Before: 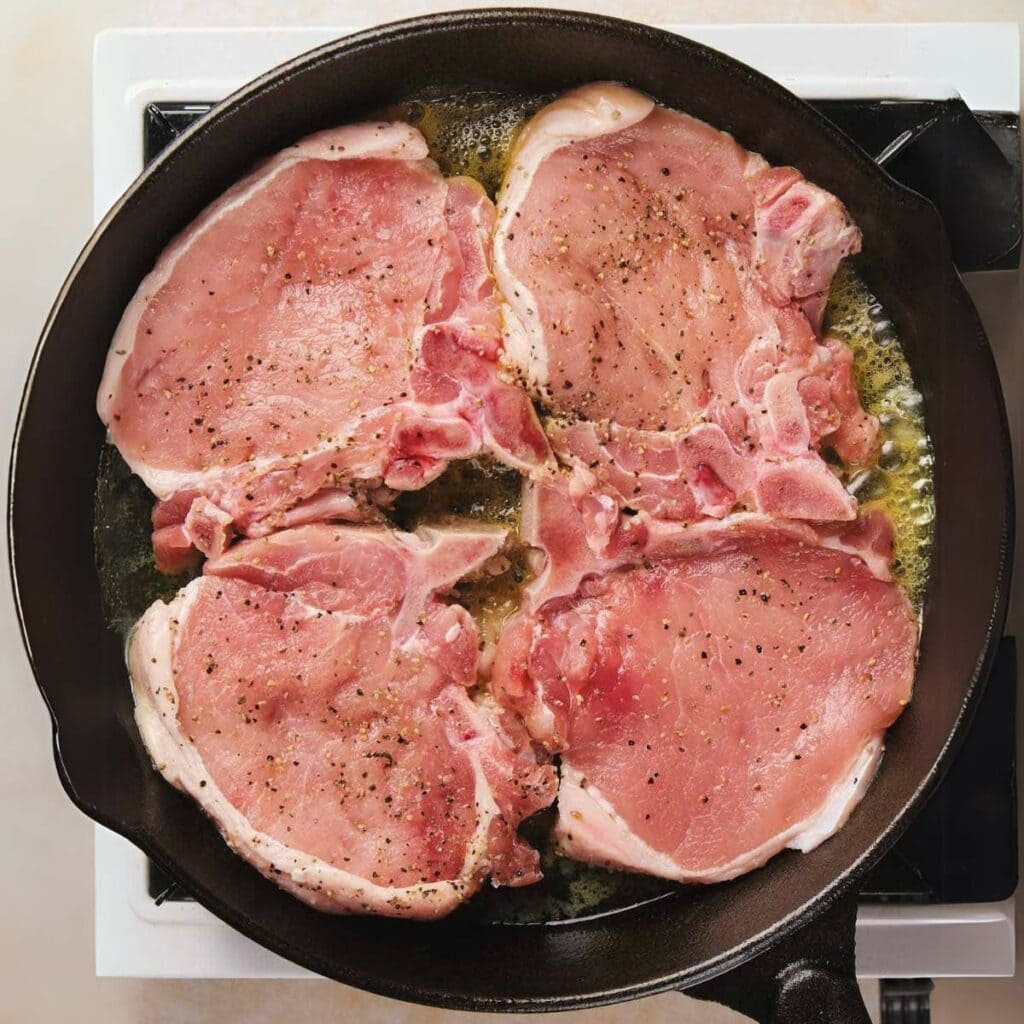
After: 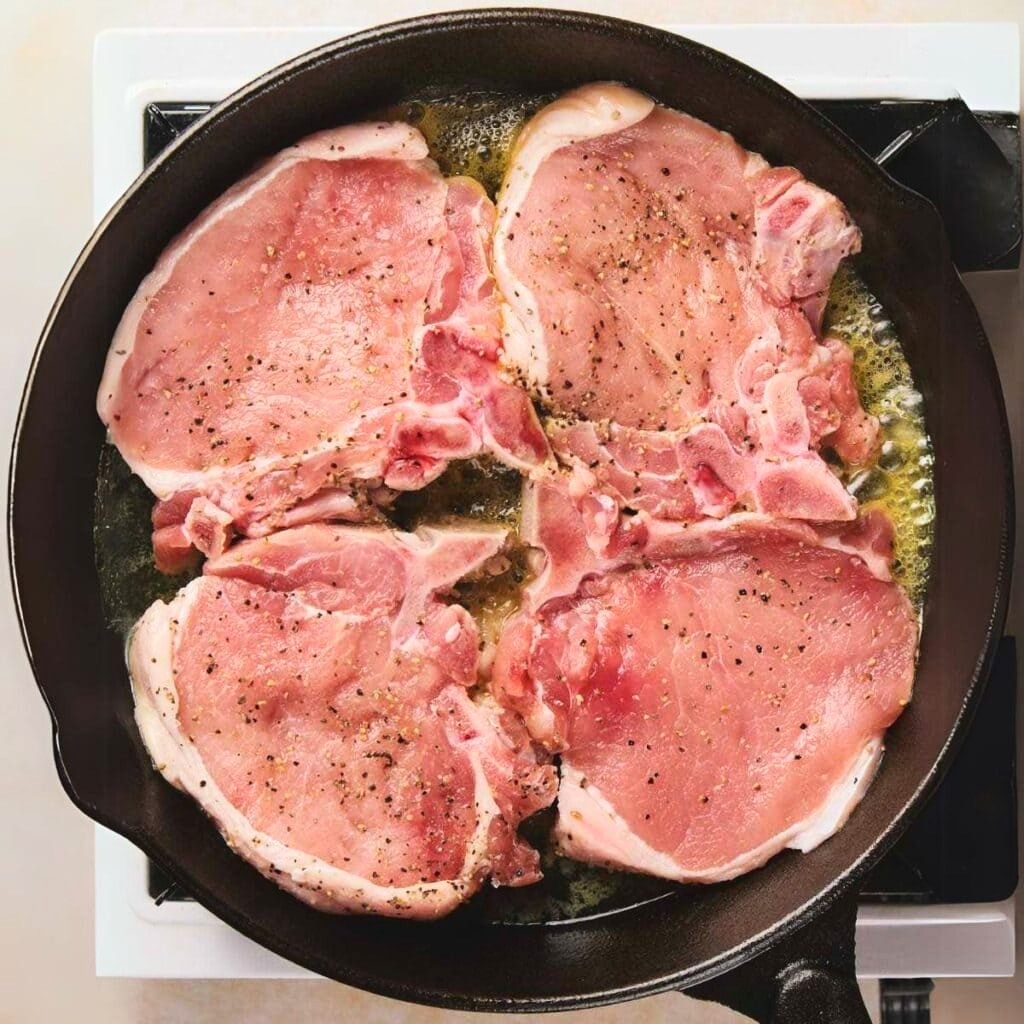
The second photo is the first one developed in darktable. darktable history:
white balance: emerald 1
tone curve: curves: ch0 [(0, 0.028) (0.138, 0.156) (0.468, 0.516) (0.754, 0.823) (1, 1)], color space Lab, linked channels, preserve colors none
